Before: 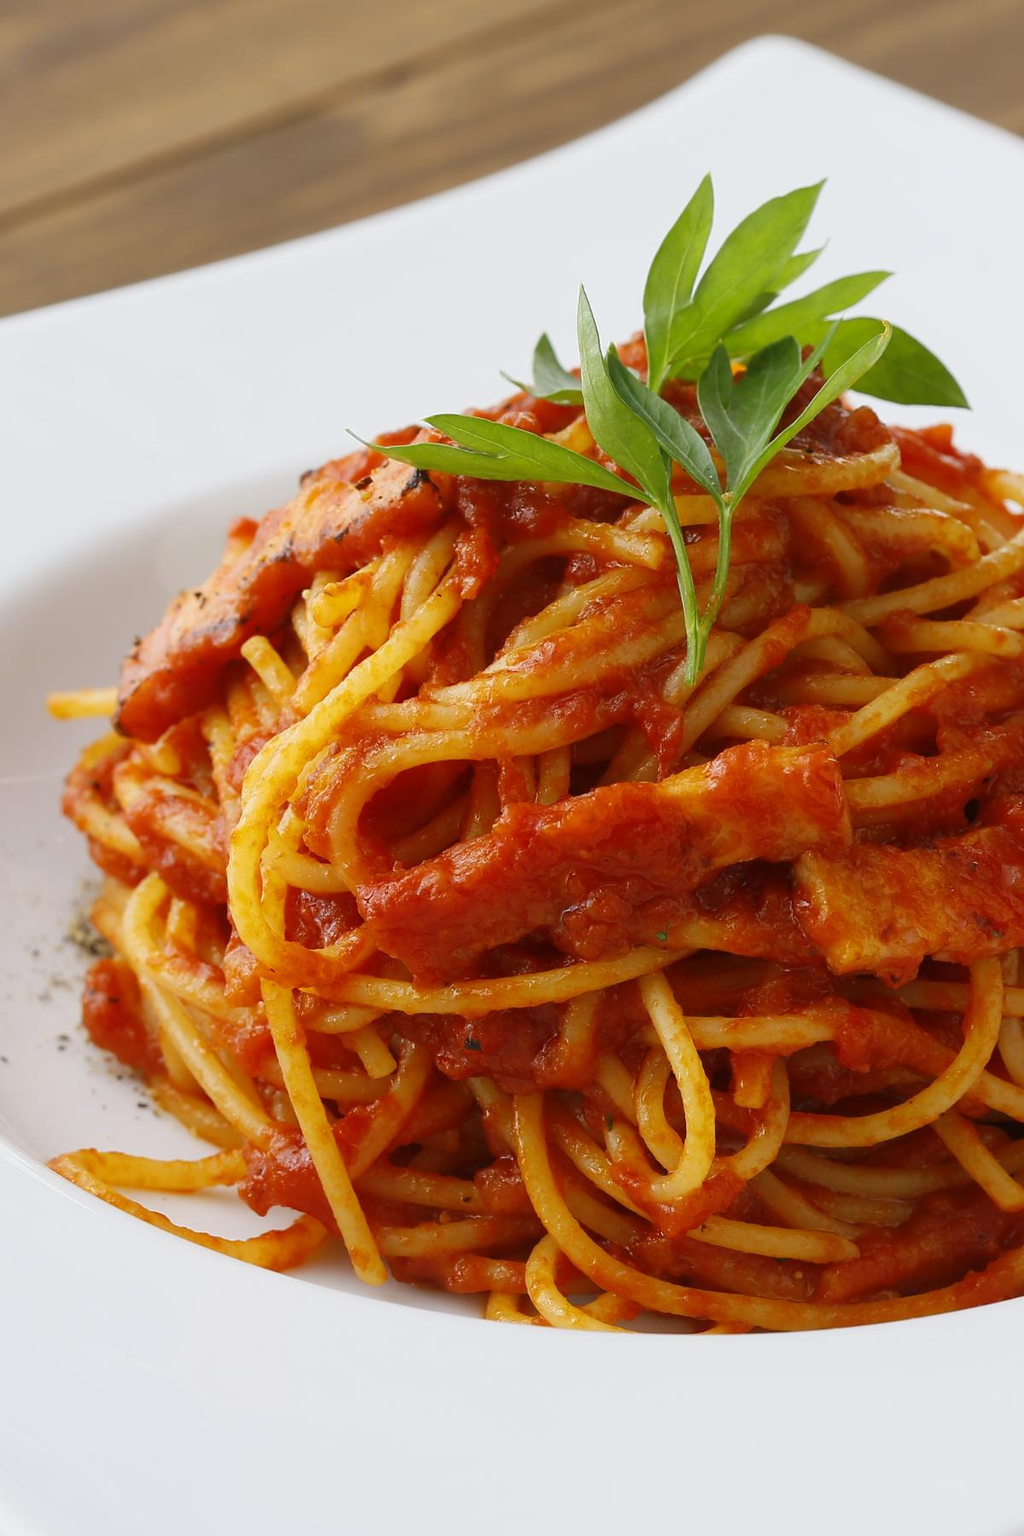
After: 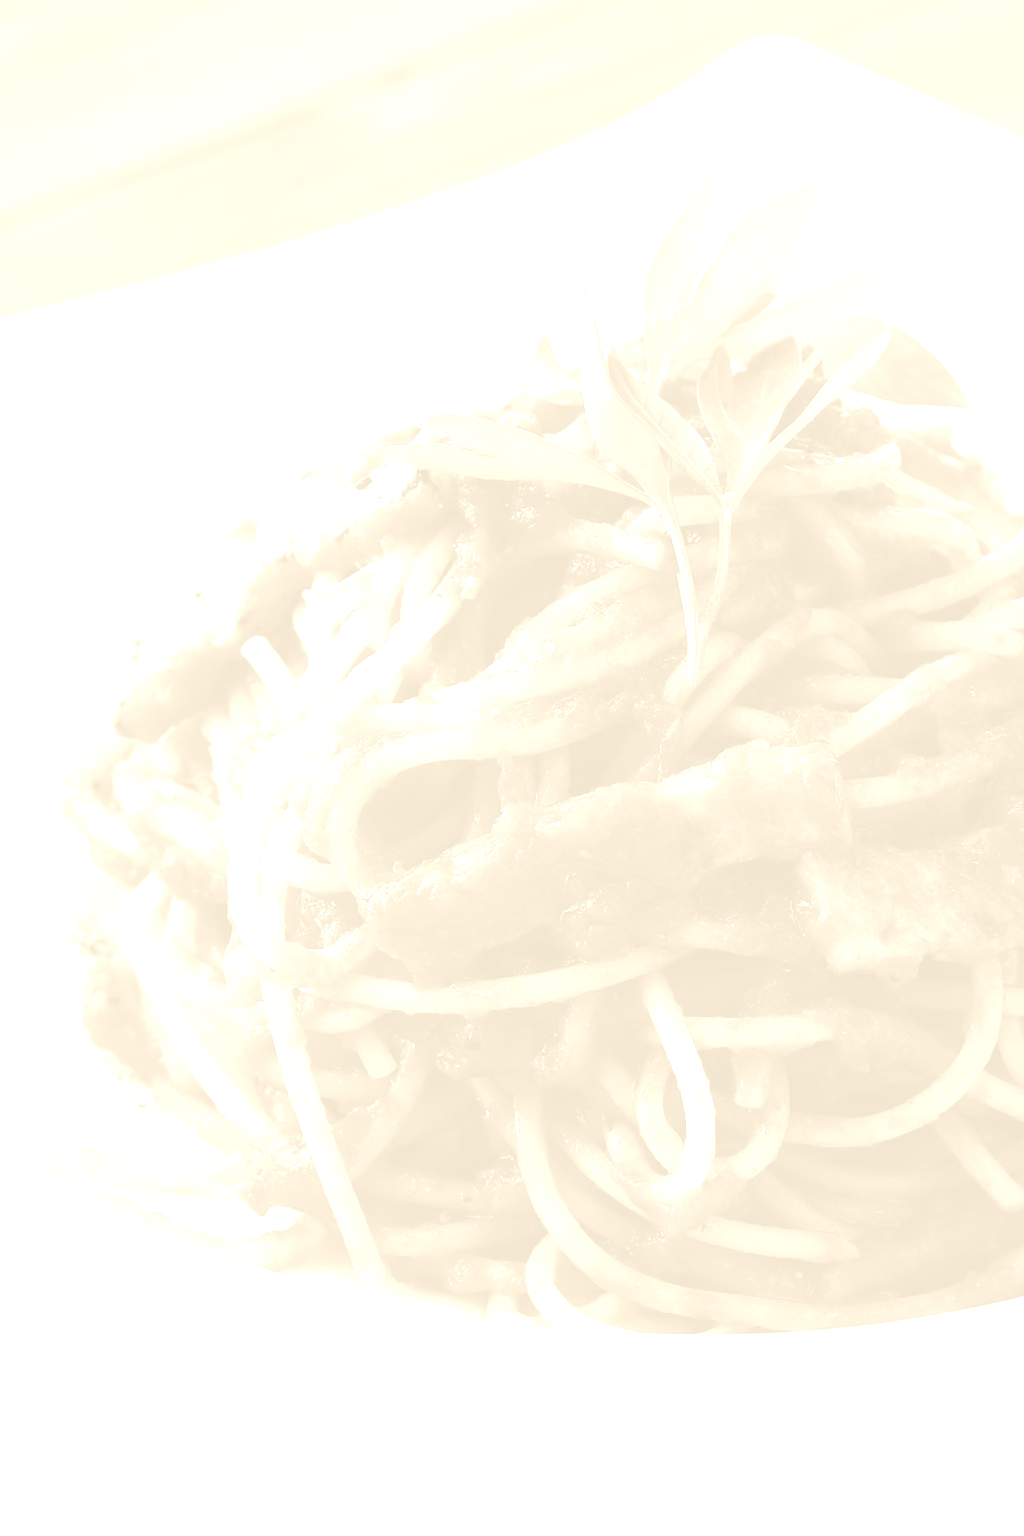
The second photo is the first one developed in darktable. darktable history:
color balance rgb: linear chroma grading › shadows -2.2%, linear chroma grading › highlights -15%, linear chroma grading › global chroma -10%, linear chroma grading › mid-tones -10%, perceptual saturation grading › global saturation 45%, perceptual saturation grading › highlights -50%, perceptual saturation grading › shadows 30%, perceptual brilliance grading › global brilliance 18%, global vibrance 45%
colorize: hue 36°, saturation 71%, lightness 80.79%
tone curve: curves: ch0 [(0, 0) (0.003, 0.453) (0.011, 0.457) (0.025, 0.457) (0.044, 0.463) (0.069, 0.464) (0.1, 0.471) (0.136, 0.475) (0.177, 0.481) (0.224, 0.486) (0.277, 0.496) (0.335, 0.515) (0.399, 0.544) (0.468, 0.577) (0.543, 0.621) (0.623, 0.67) (0.709, 0.73) (0.801, 0.788) (0.898, 0.848) (1, 1)], preserve colors none
